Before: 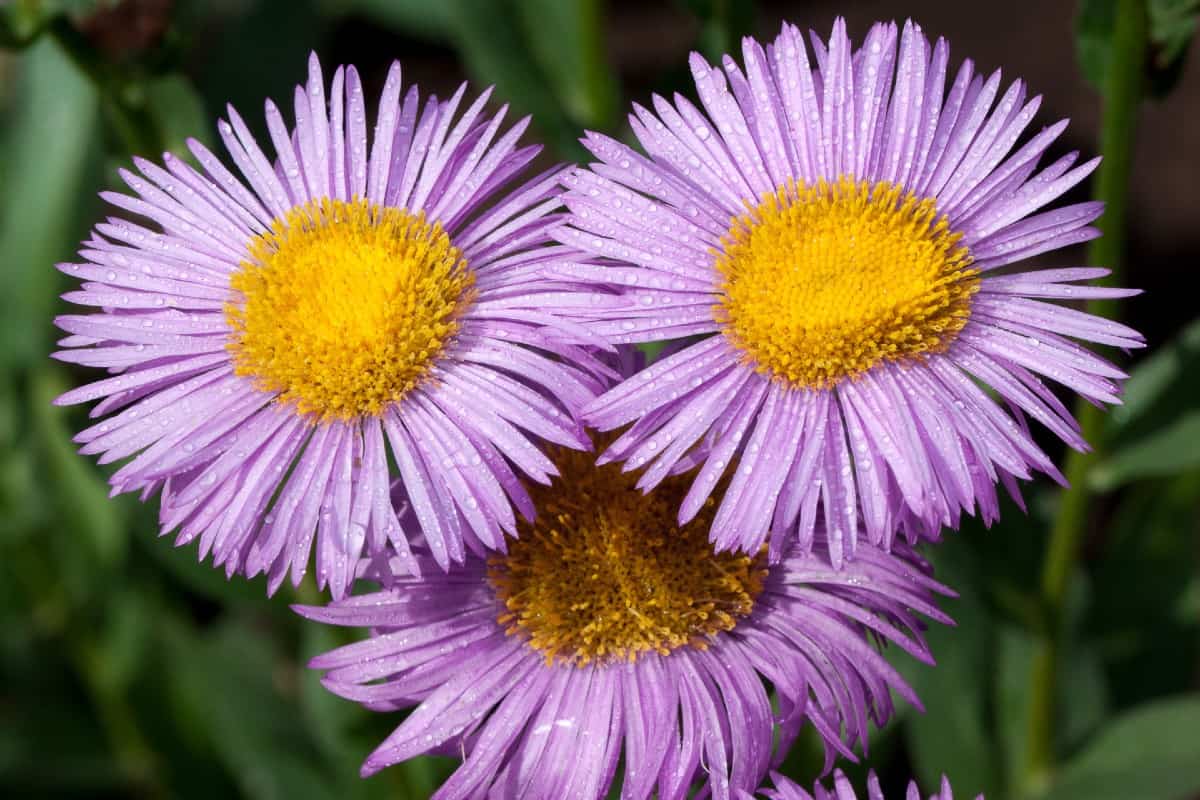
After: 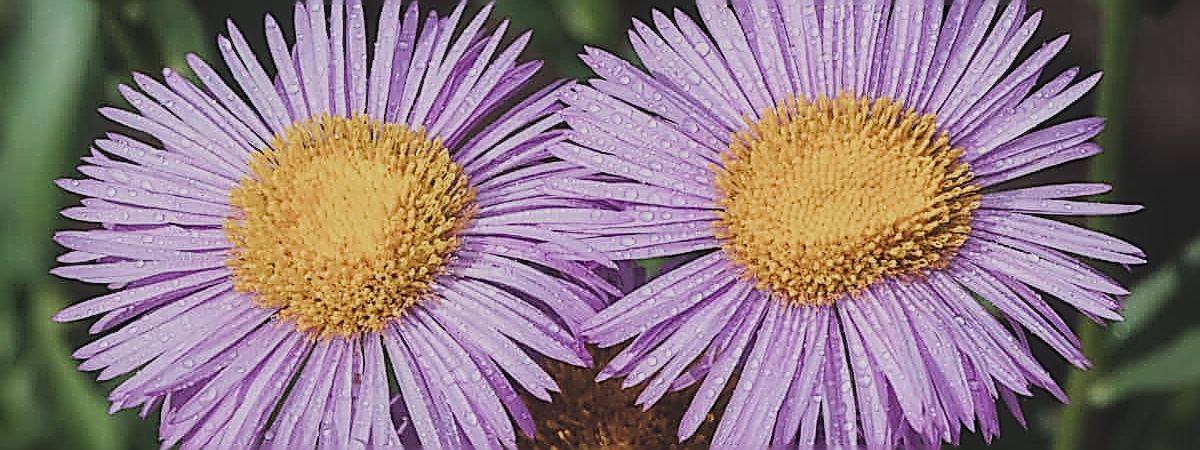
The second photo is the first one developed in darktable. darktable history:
sharpen: amount 1.999
crop and rotate: top 10.562%, bottom 33.103%
filmic rgb: black relative exposure -7.65 EV, white relative exposure 4.56 EV, threshold 2.94 EV, hardness 3.61, color science v5 (2021), contrast in shadows safe, contrast in highlights safe, enable highlight reconstruction true
local contrast: on, module defaults
vignetting: fall-off start 99.72%, brightness -0.556, saturation 0.003, width/height ratio 1.323
exposure: black level correction -0.025, exposure -0.118 EV, compensate exposure bias true, compensate highlight preservation false
